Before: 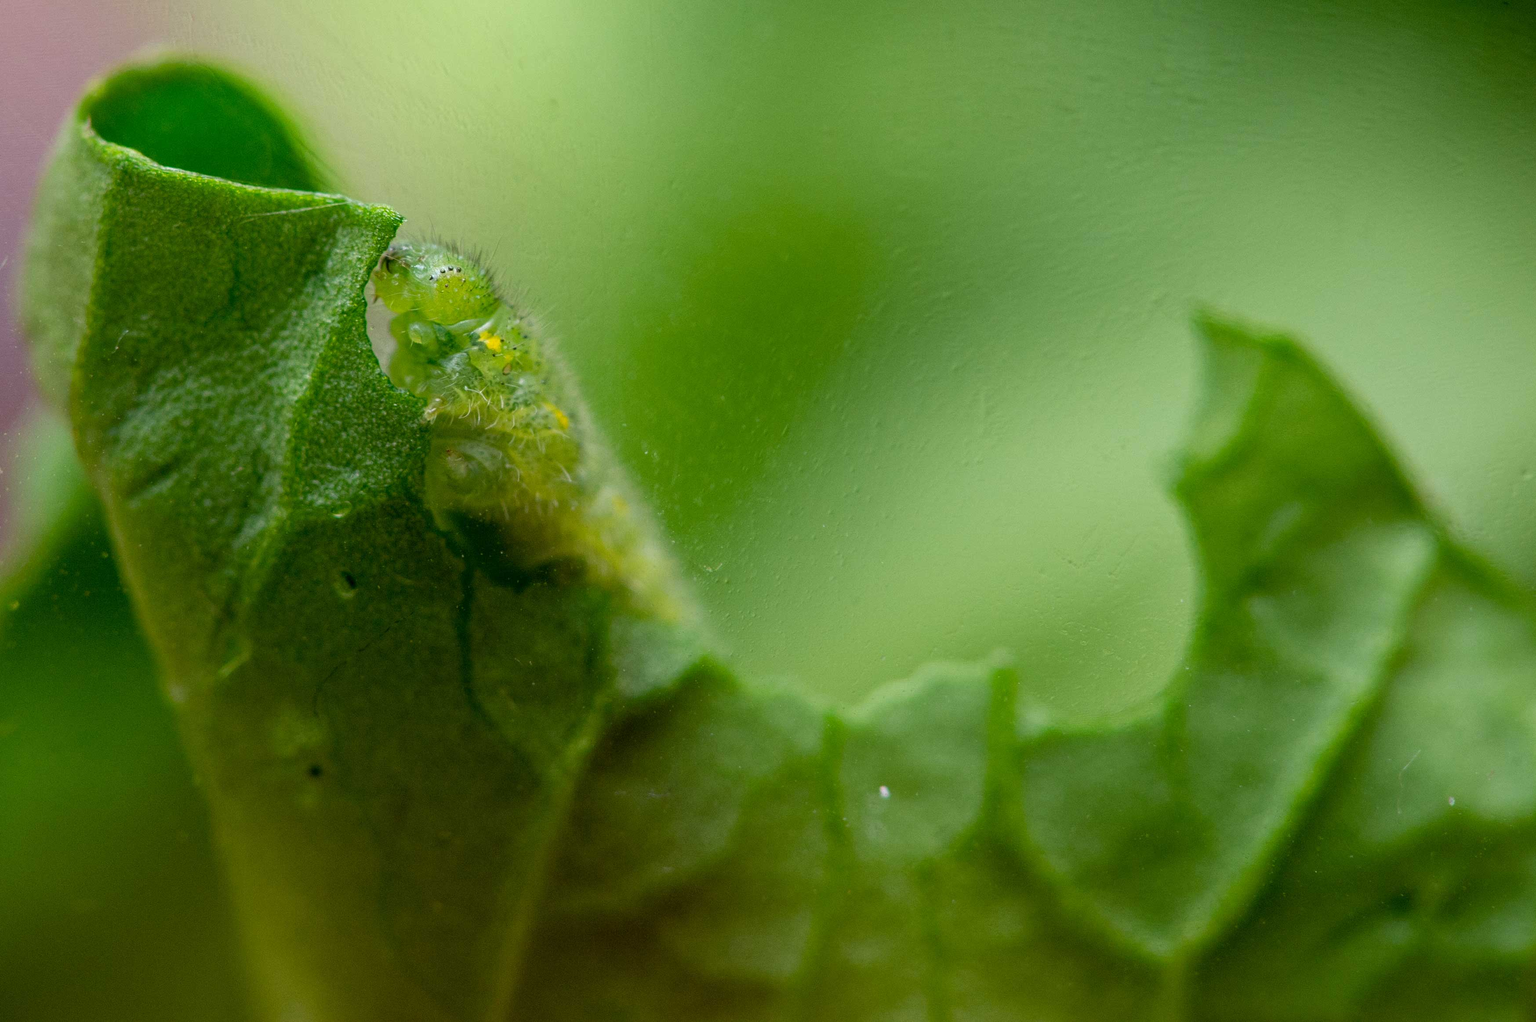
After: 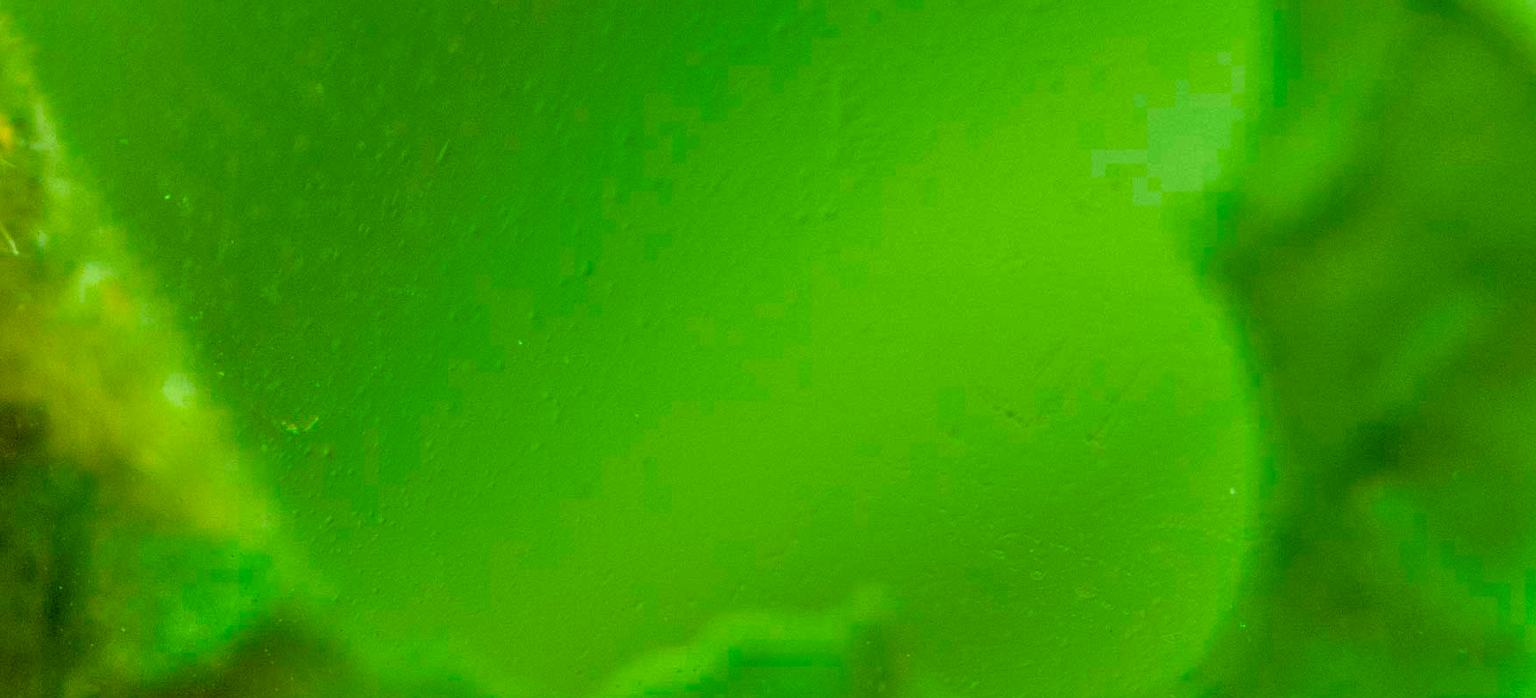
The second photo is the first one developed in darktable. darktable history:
tone equalizer: -7 EV 0.141 EV, -6 EV 0.58 EV, -5 EV 1.12 EV, -4 EV 1.3 EV, -3 EV 1.16 EV, -2 EV 0.6 EV, -1 EV 0.156 EV, luminance estimator HSV value / RGB max
color balance rgb: highlights gain › luminance 15.566%, highlights gain › chroma 6.934%, highlights gain › hue 124.07°, linear chroma grading › shadows -7.543%, linear chroma grading › global chroma 9.829%, perceptual saturation grading › global saturation 29.882%, global vibrance 15.974%, saturation formula JzAzBz (2021)
crop: left 36.61%, top 34.641%, right 13.069%, bottom 30.937%
